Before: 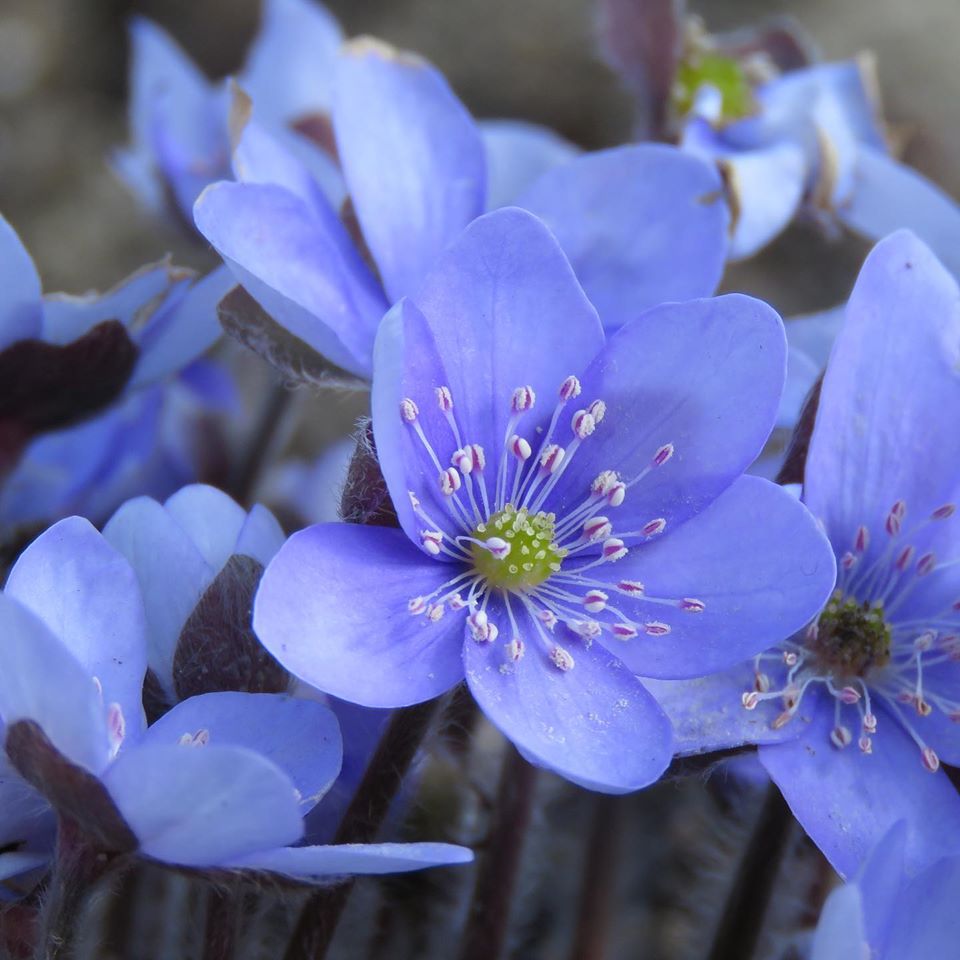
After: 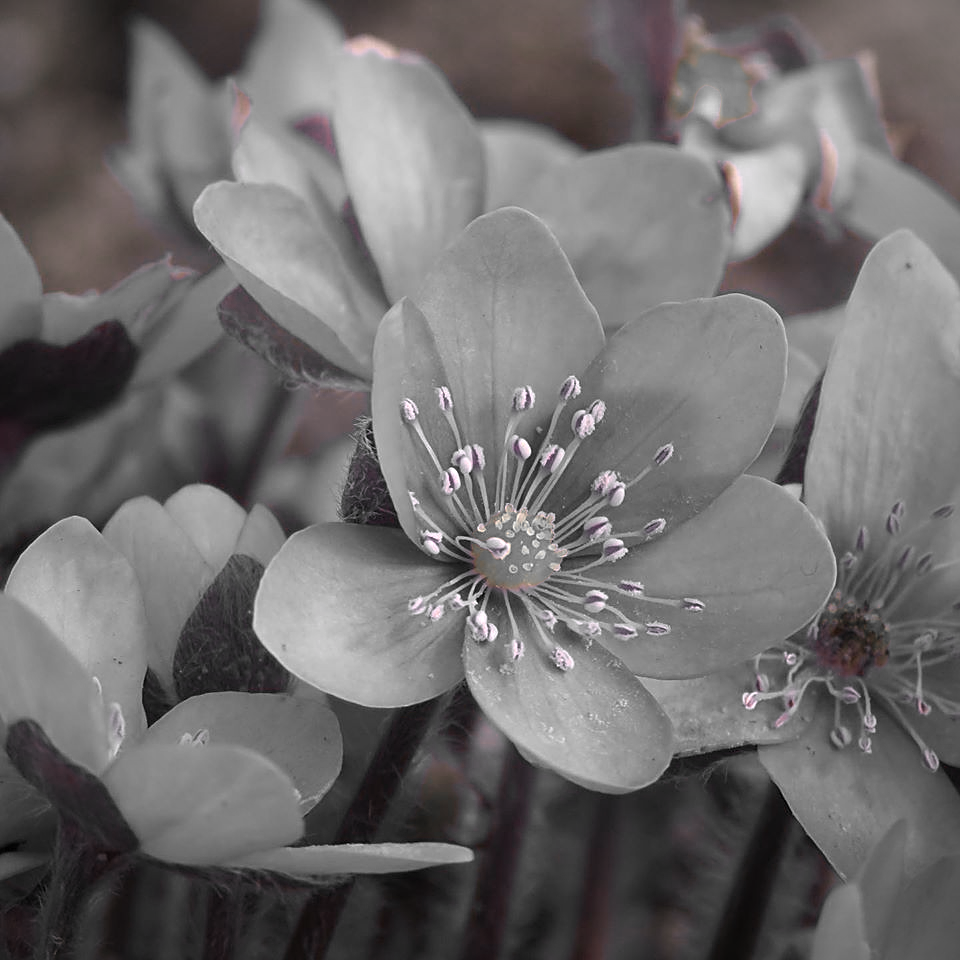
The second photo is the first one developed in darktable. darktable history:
color correction: highlights a* 14.52, highlights b* 4.84
sharpen: on, module defaults
color zones: curves: ch0 [(0, 0.65) (0.096, 0.644) (0.221, 0.539) (0.429, 0.5) (0.571, 0.5) (0.714, 0.5) (0.857, 0.5) (1, 0.65)]; ch1 [(0, 0.5) (0.143, 0.5) (0.257, -0.002) (0.429, 0.04) (0.571, -0.001) (0.714, -0.015) (0.857, 0.024) (1, 0.5)]
vignetting: fall-off radius 60.92%
